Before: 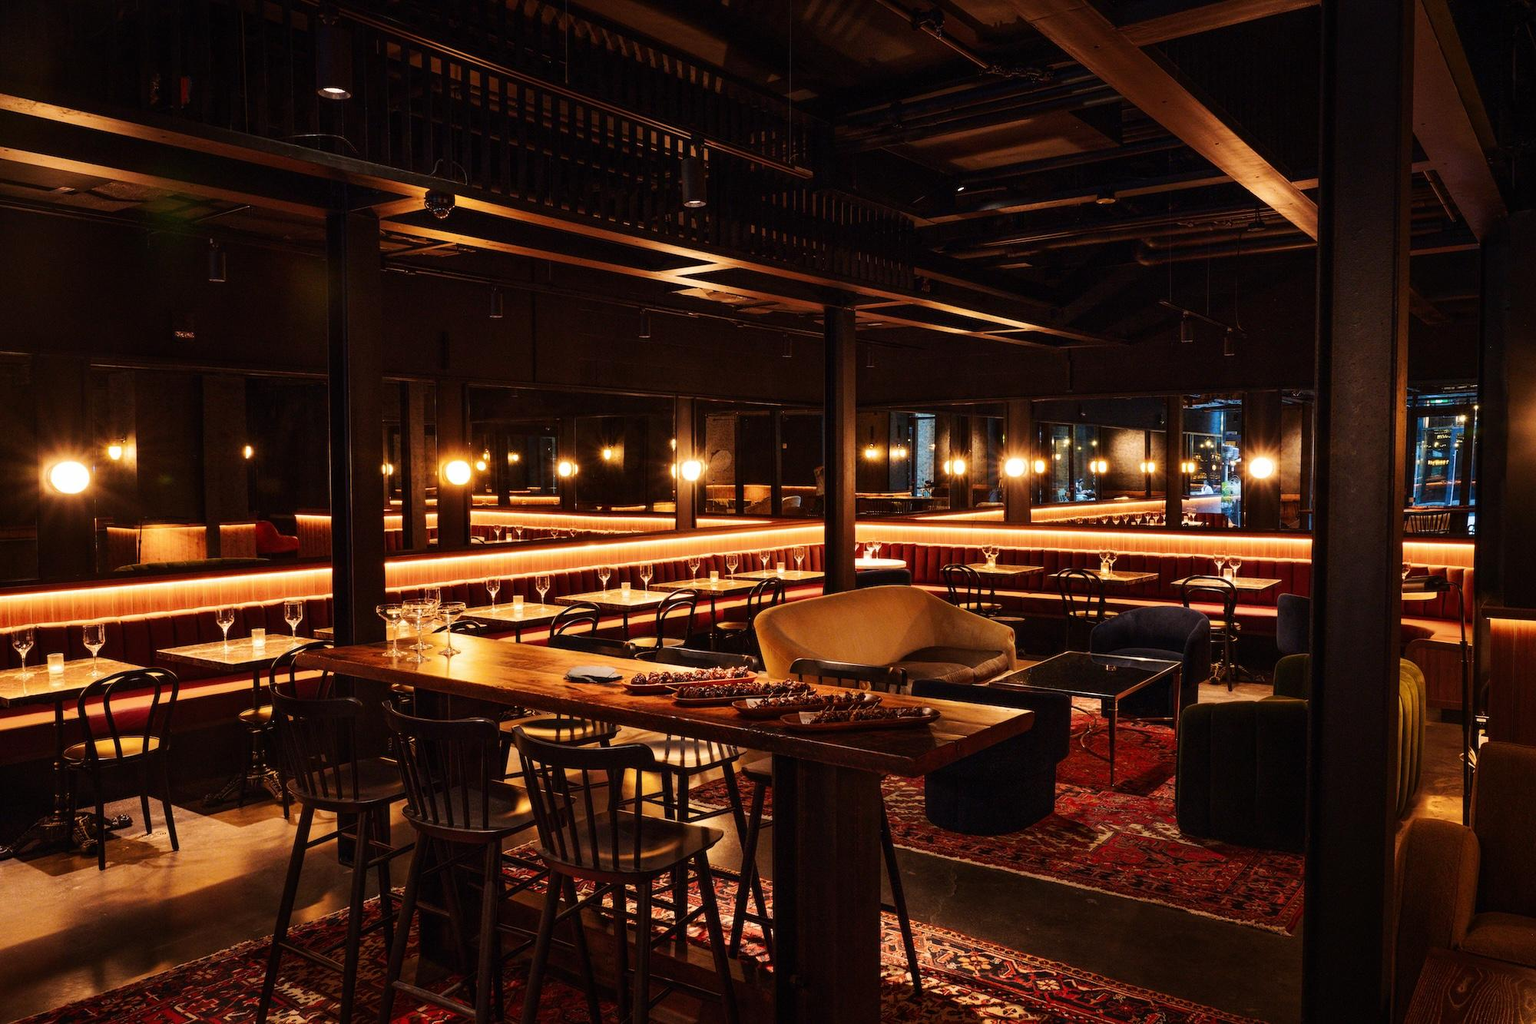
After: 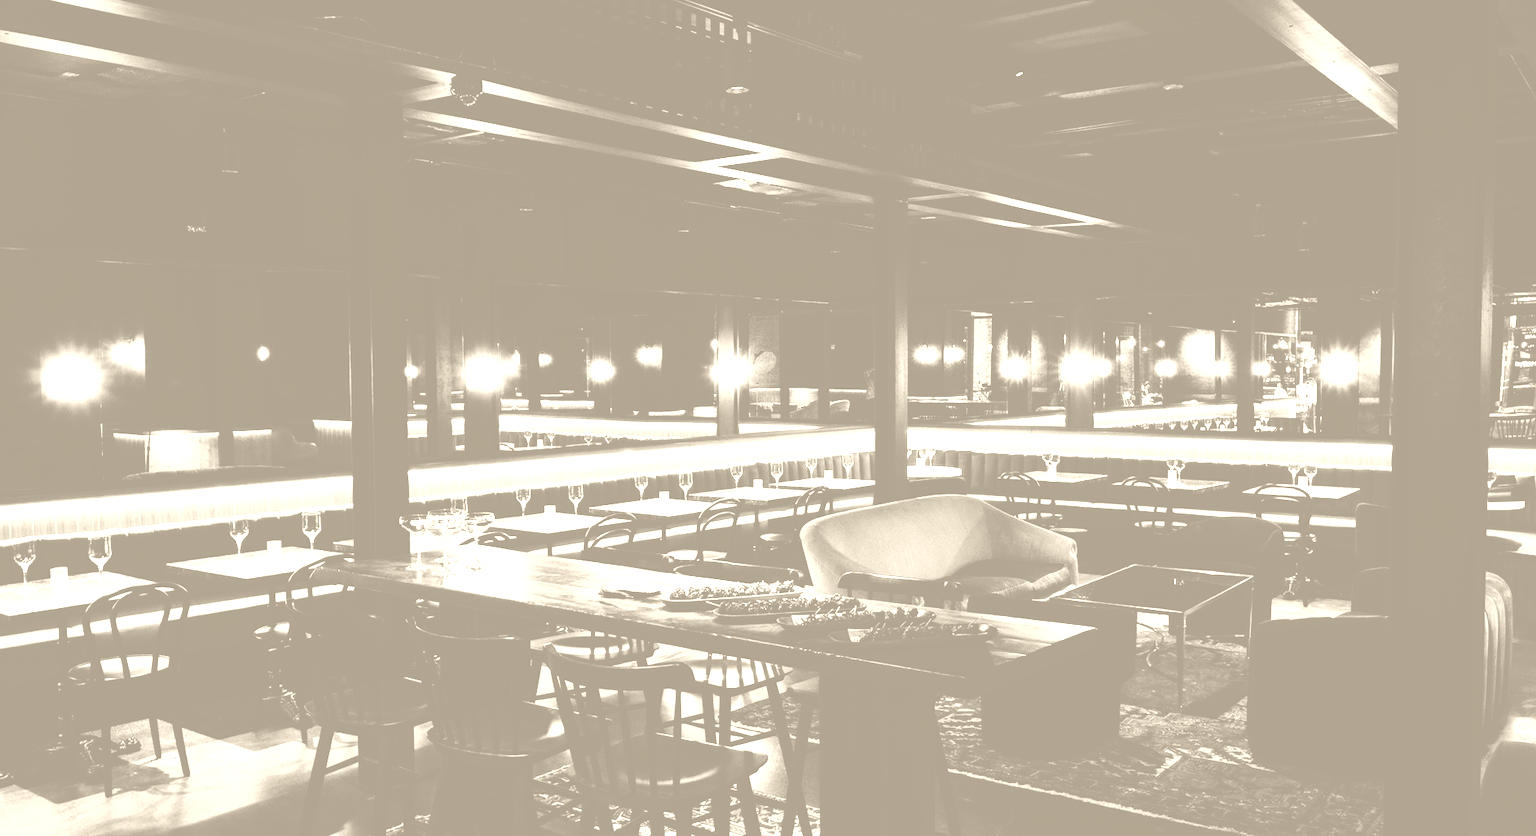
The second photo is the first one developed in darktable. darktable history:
contrast brightness saturation: contrast 0.28
crop and rotate: angle 0.03°, top 11.643%, right 5.651%, bottom 11.189%
tone curve: curves: ch0 [(0, 0) (0.035, 0.011) (0.133, 0.076) (0.285, 0.265) (0.491, 0.541) (0.617, 0.693) (0.704, 0.77) (0.794, 0.865) (0.895, 0.938) (1, 0.976)]; ch1 [(0, 0) (0.318, 0.278) (0.444, 0.427) (0.502, 0.497) (0.543, 0.547) (0.601, 0.641) (0.746, 0.764) (1, 1)]; ch2 [(0, 0) (0.316, 0.292) (0.381, 0.37) (0.423, 0.448) (0.476, 0.482) (0.502, 0.5) (0.543, 0.547) (0.587, 0.613) (0.642, 0.672) (0.704, 0.727) (0.865, 0.827) (1, 0.951)], color space Lab, independent channels, preserve colors none
shadows and highlights: shadows 25, highlights -25
filmic rgb: black relative exposure -7.15 EV, white relative exposure 5.36 EV, hardness 3.02
colorize: hue 36°, saturation 71%, lightness 80.79%
tone equalizer: on, module defaults
